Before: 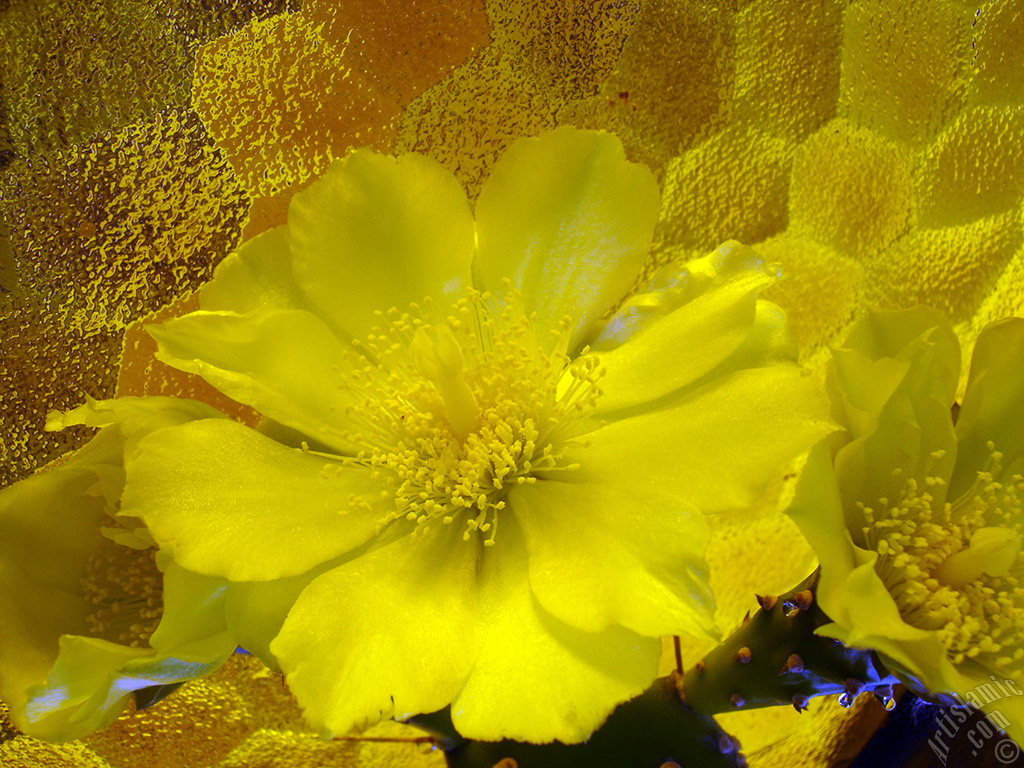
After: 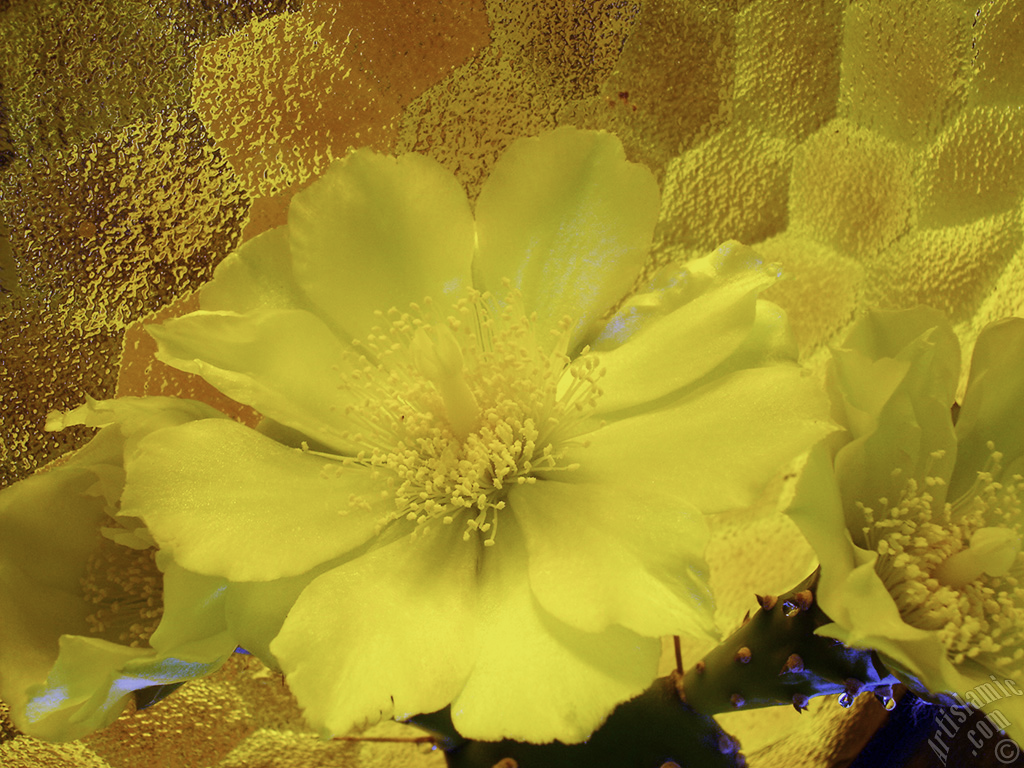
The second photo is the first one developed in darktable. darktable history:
color correction: saturation 0.85
sigmoid: contrast 1.22, skew 0.65
